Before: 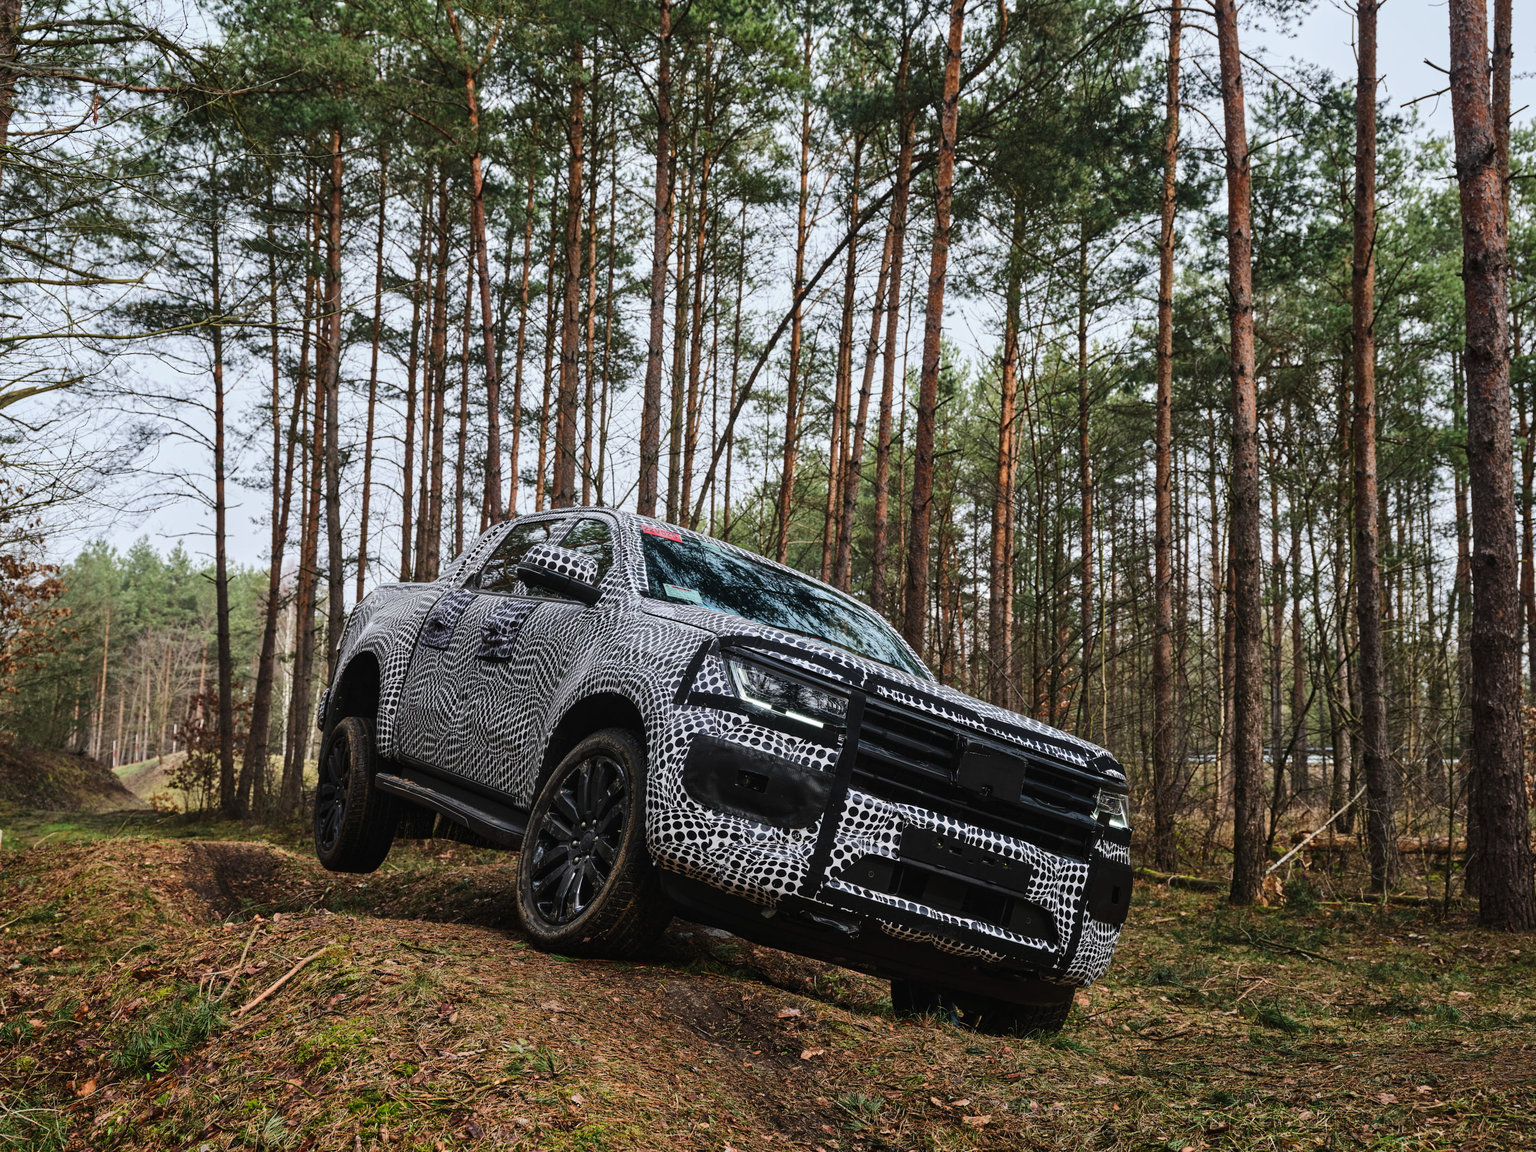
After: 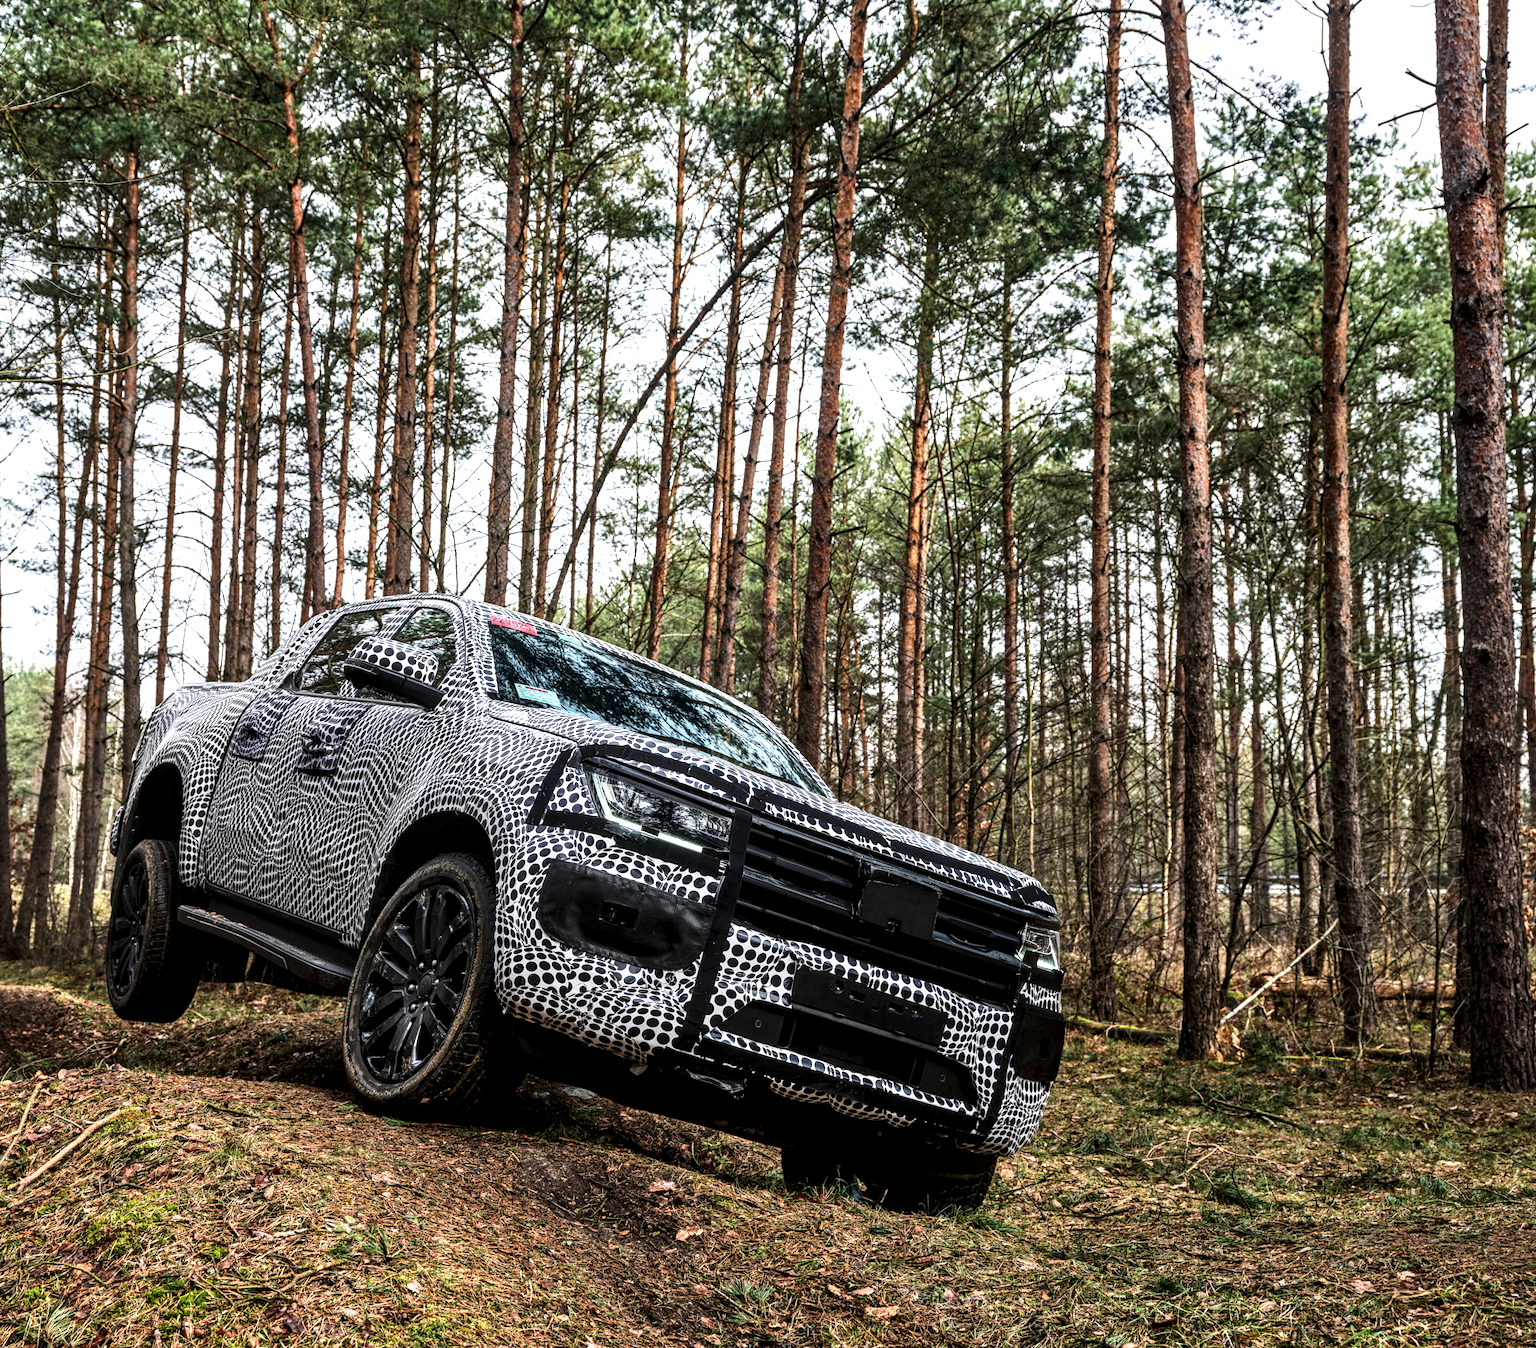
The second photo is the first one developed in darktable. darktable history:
crop and rotate: left 14.584%
local contrast: highlights 60%, shadows 60%, detail 160%
exposure: exposure 0.515 EV, compensate highlight preservation false
